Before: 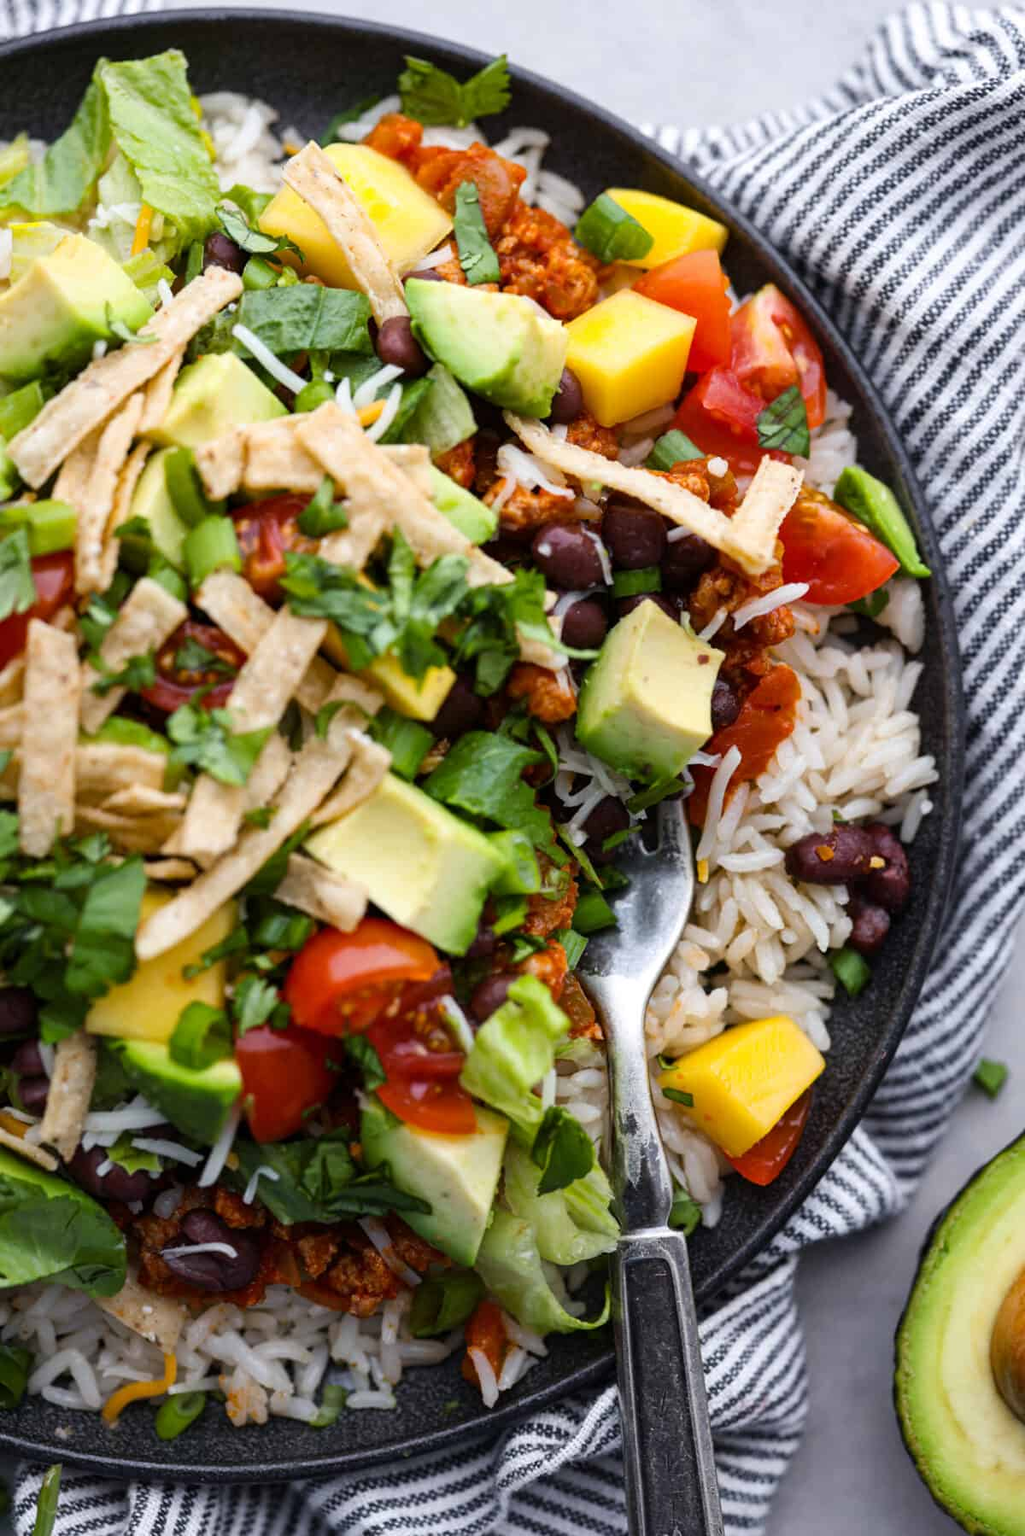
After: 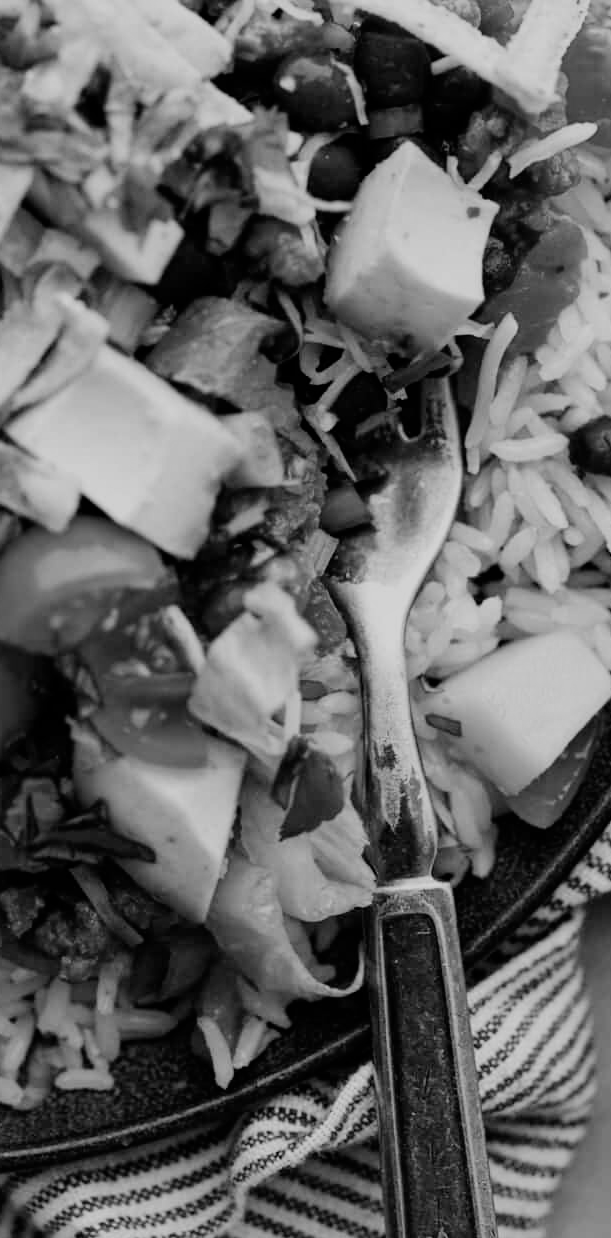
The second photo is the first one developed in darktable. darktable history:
crop and rotate: left 29.237%, top 31.152%, right 19.807%
monochrome: a 32, b 64, size 2.3
filmic rgb: black relative exposure -7.65 EV, white relative exposure 4.56 EV, hardness 3.61, contrast 1.05
